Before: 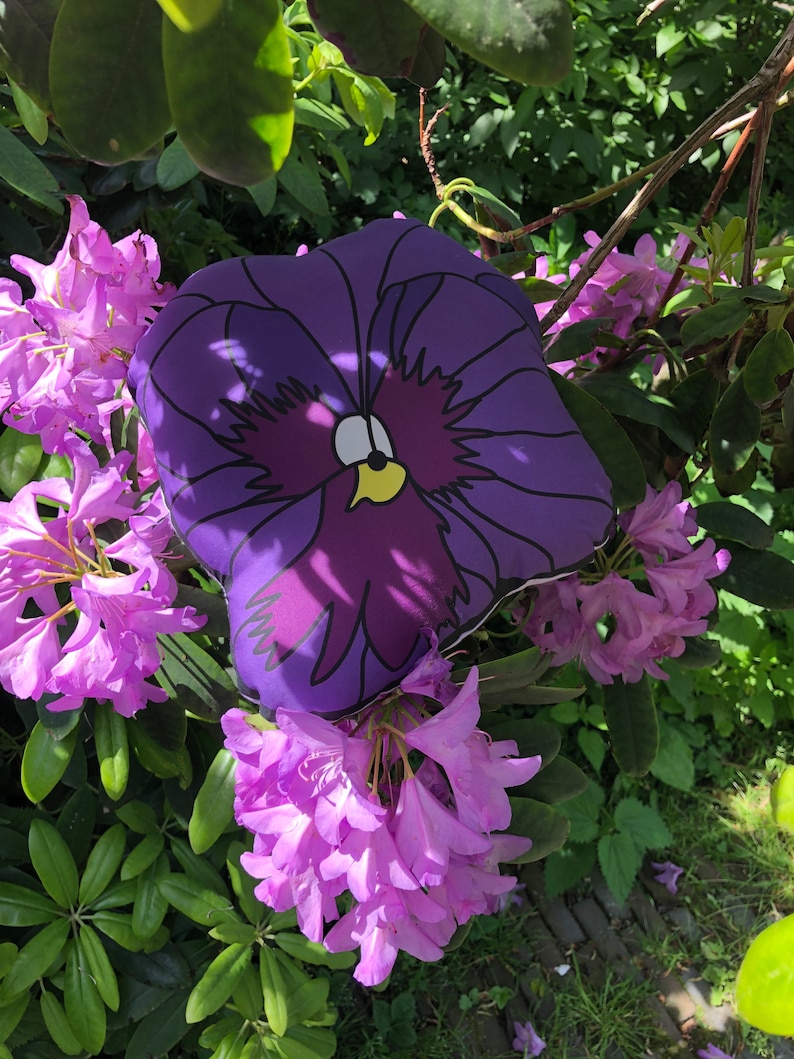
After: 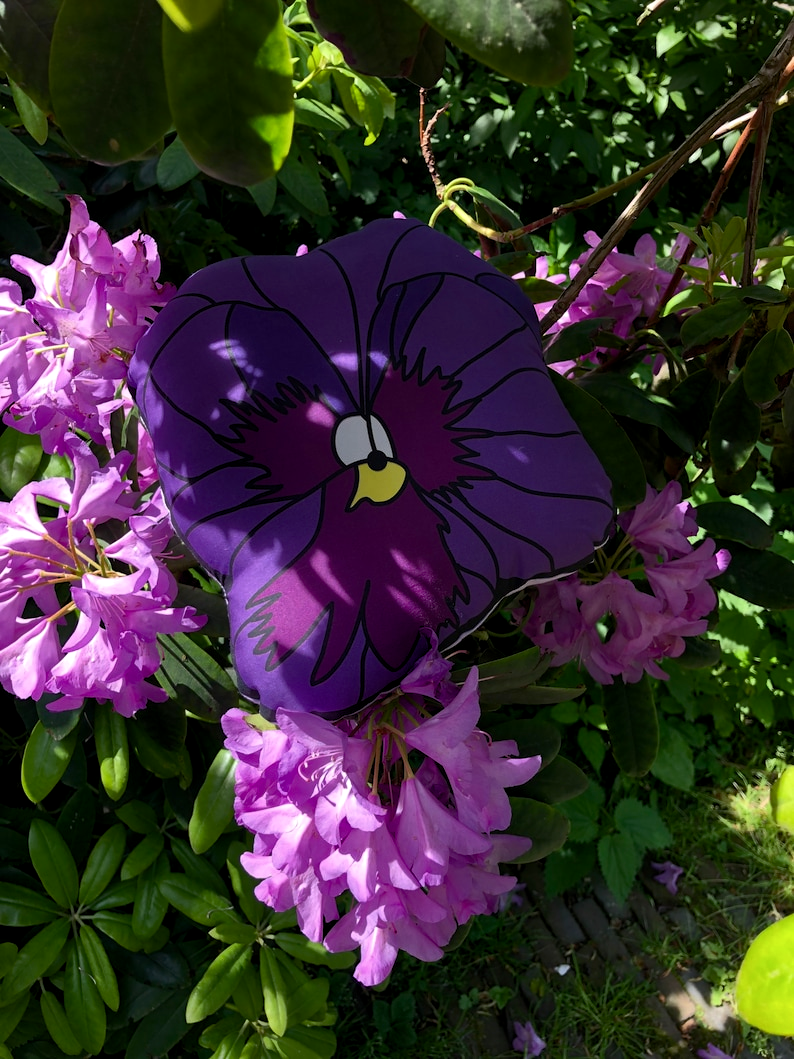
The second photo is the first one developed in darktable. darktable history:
color balance rgb: global offset › luminance -0.486%, perceptual saturation grading › global saturation 20%, perceptual saturation grading › highlights -24.875%, perceptual saturation grading › shadows 26.134%, perceptual brilliance grading › highlights 3.67%, perceptual brilliance grading › mid-tones -19.103%, perceptual brilliance grading › shadows -41.495%
